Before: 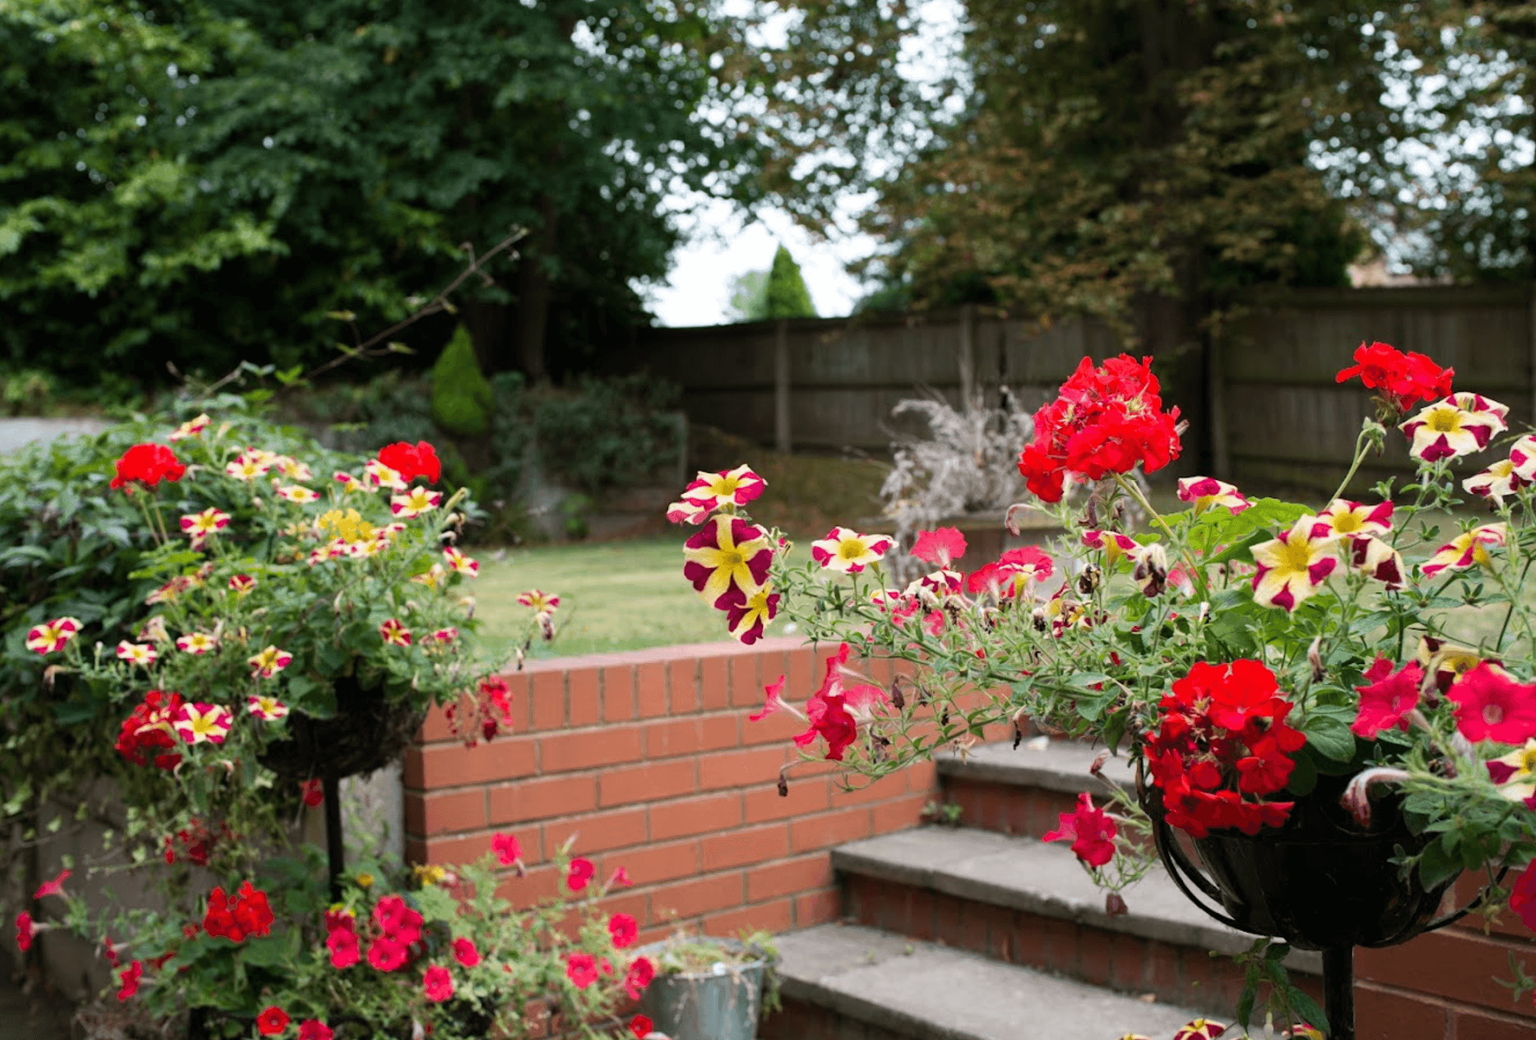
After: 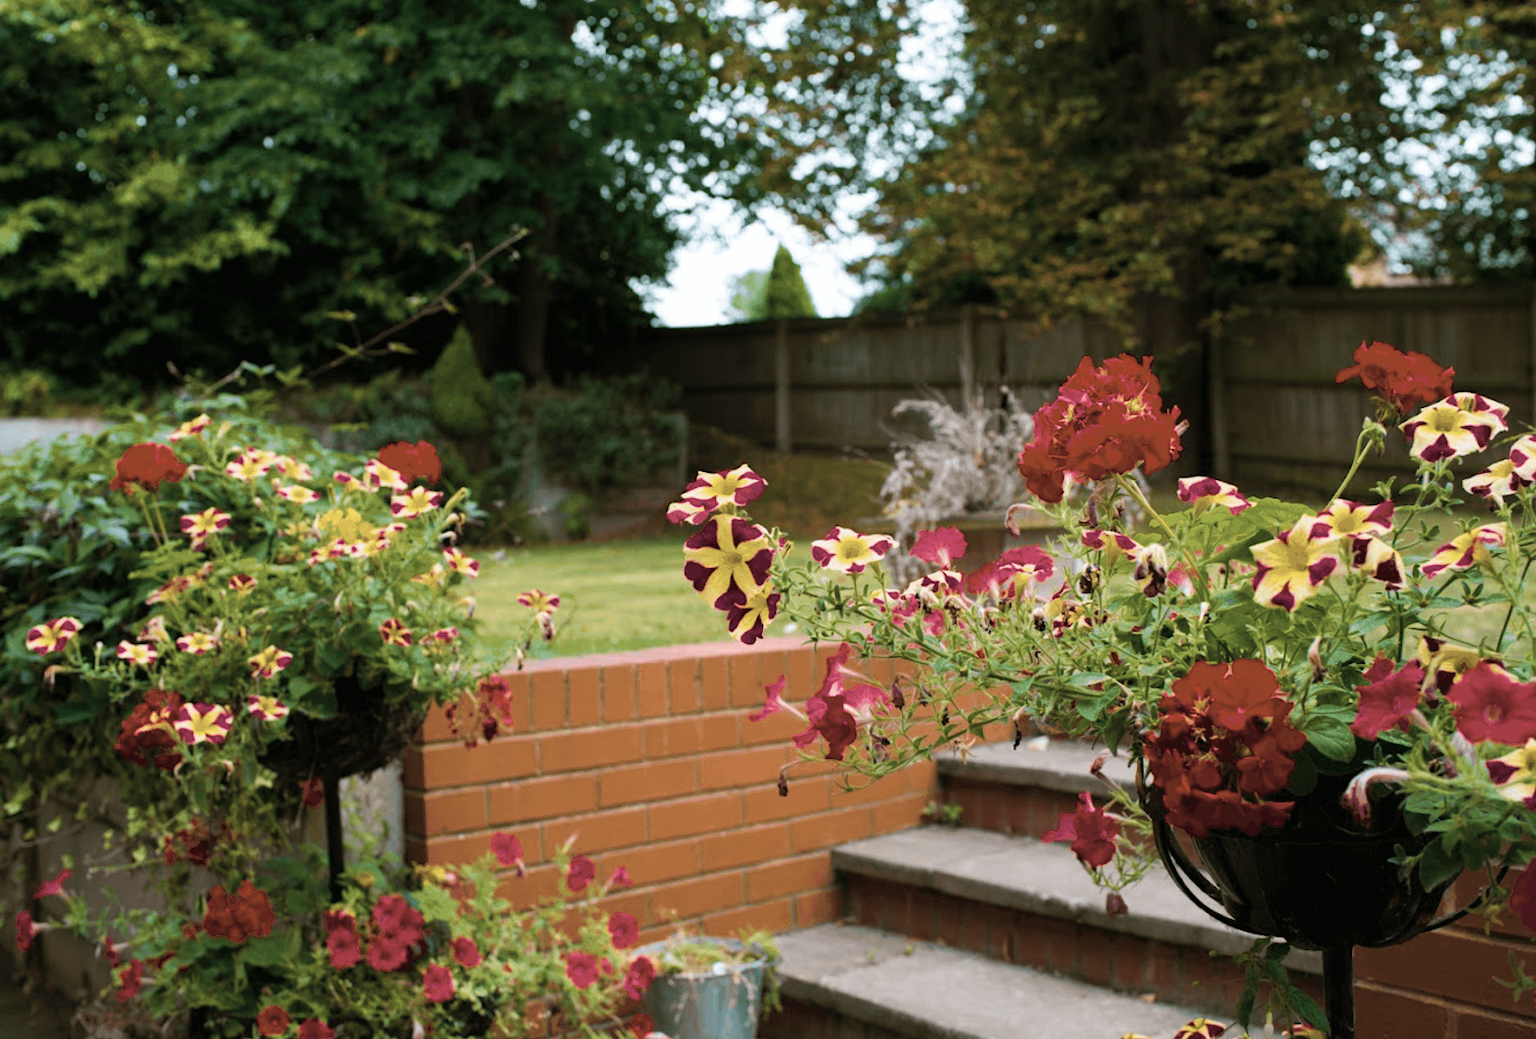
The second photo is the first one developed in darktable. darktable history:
velvia: on, module defaults
color balance rgb: linear chroma grading › global chroma 0.793%, perceptual saturation grading › global saturation 63.979%, perceptual saturation grading › highlights 58.948%, perceptual saturation grading › mid-tones 49.498%, perceptual saturation grading › shadows 49.445%, global vibrance 15.314%
color correction: highlights b* 0.057, saturation 0.48
